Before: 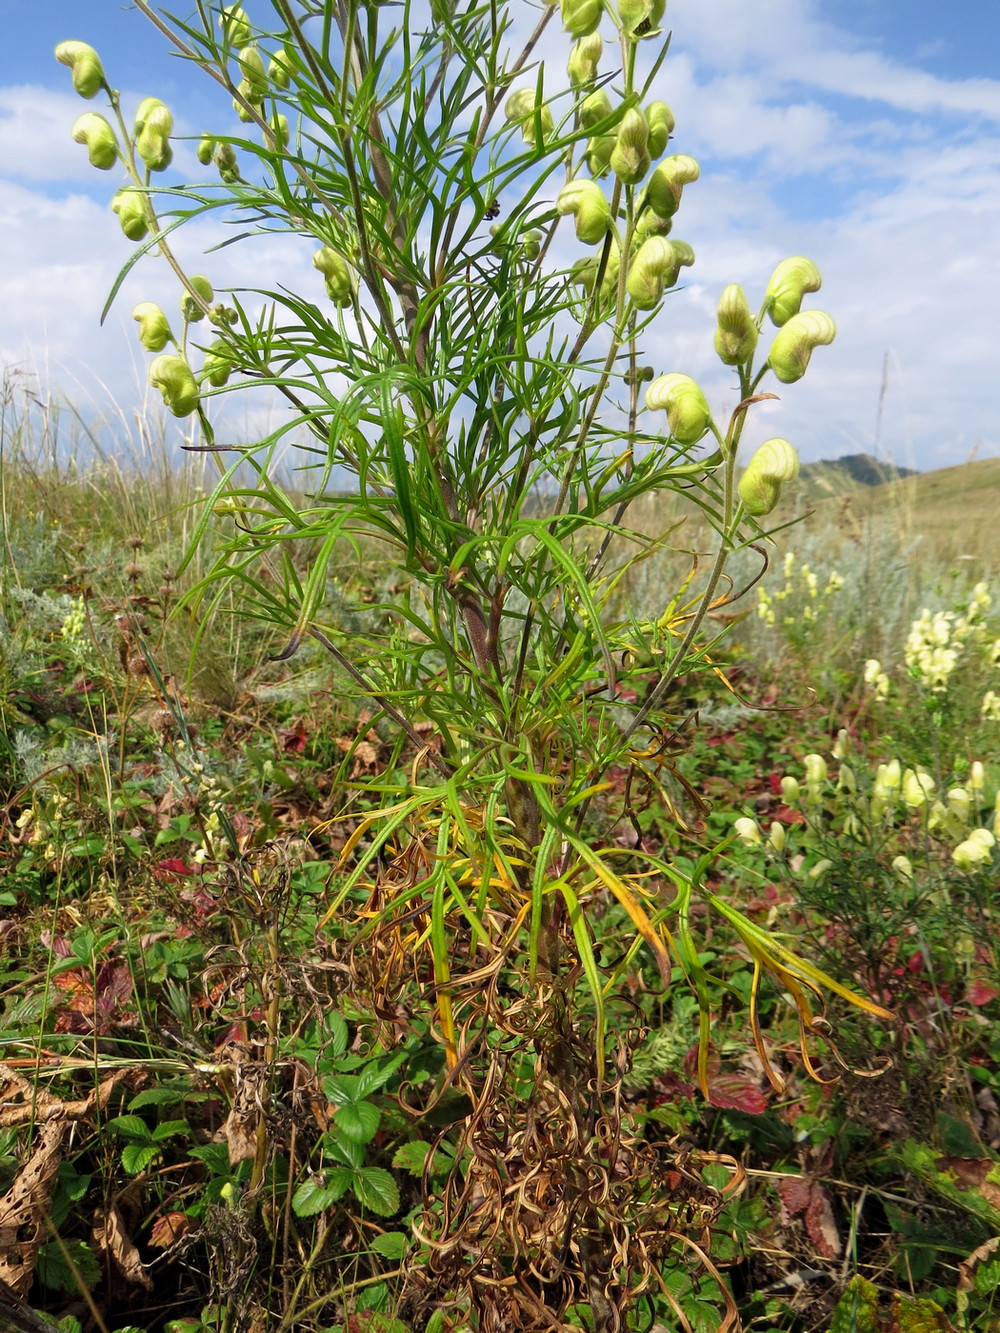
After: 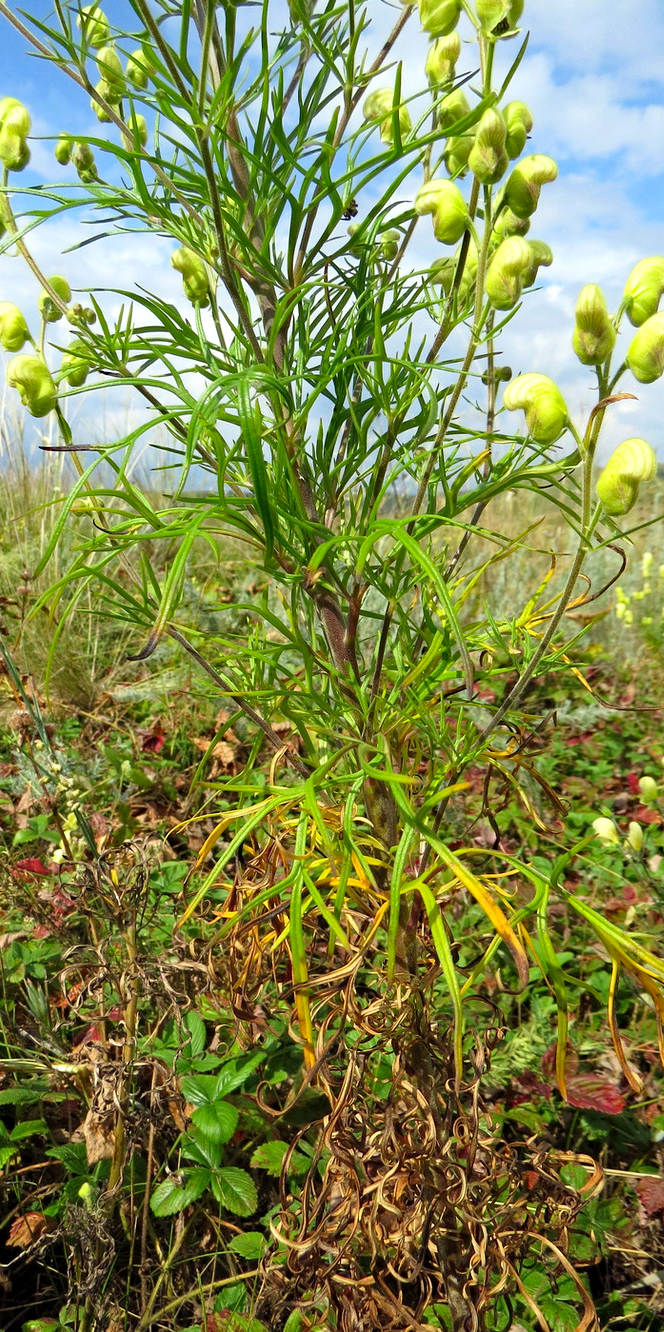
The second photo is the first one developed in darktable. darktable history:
contrast brightness saturation: contrast 0.103, brightness 0.036, saturation 0.095
haze removal: strength 0.281, distance 0.249, compatibility mode true, adaptive false
crop and rotate: left 14.285%, right 19.298%
color correction: highlights a* -4.79, highlights b* 5.06, saturation 0.954
exposure: exposure 0.2 EV, compensate exposure bias true, compensate highlight preservation false
